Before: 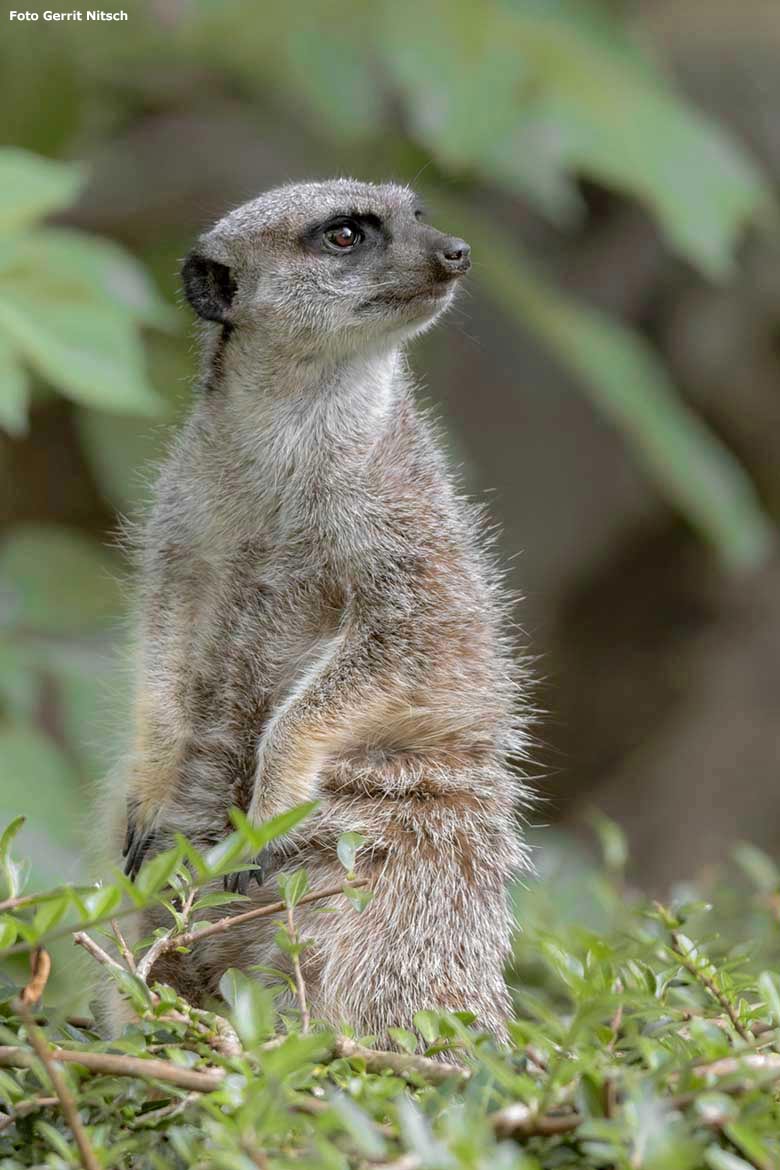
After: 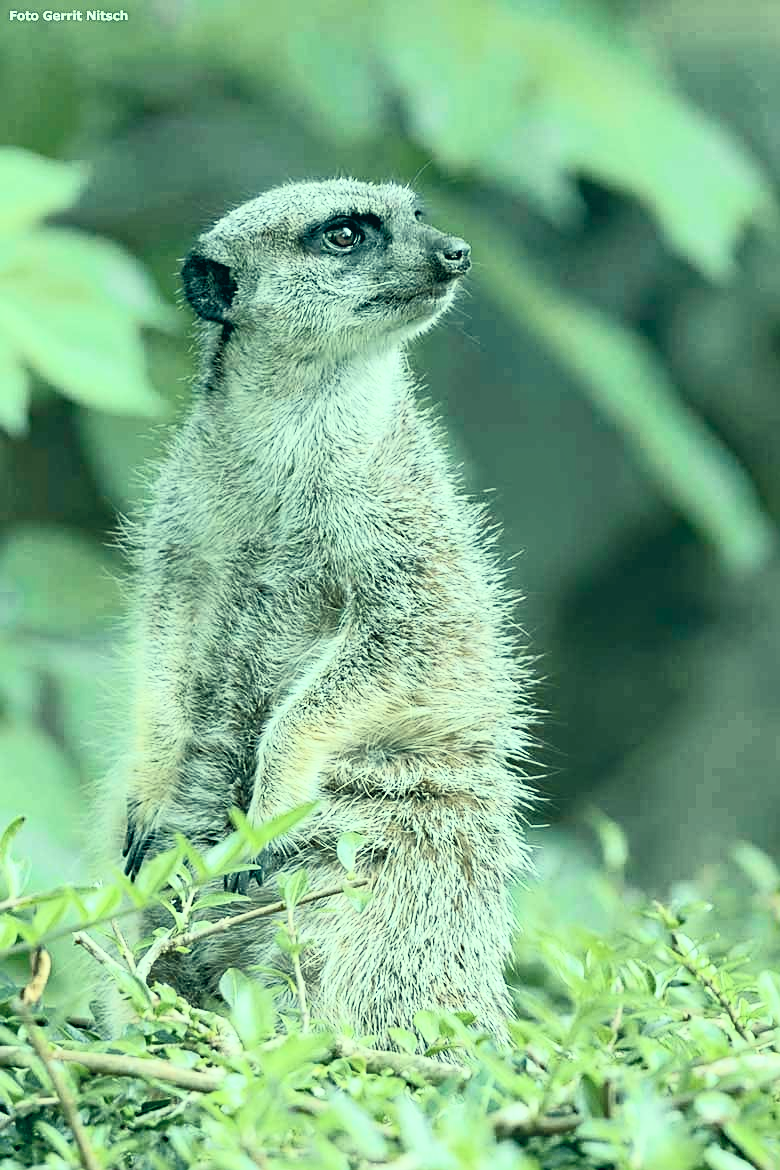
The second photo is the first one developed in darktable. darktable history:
haze removal: compatibility mode true, adaptive false
contrast brightness saturation: contrast 0.436, brightness 0.56, saturation -0.206
sharpen: on, module defaults
color correction: highlights a* -19.95, highlights b* 9.8, shadows a* -20.82, shadows b* -10.59
